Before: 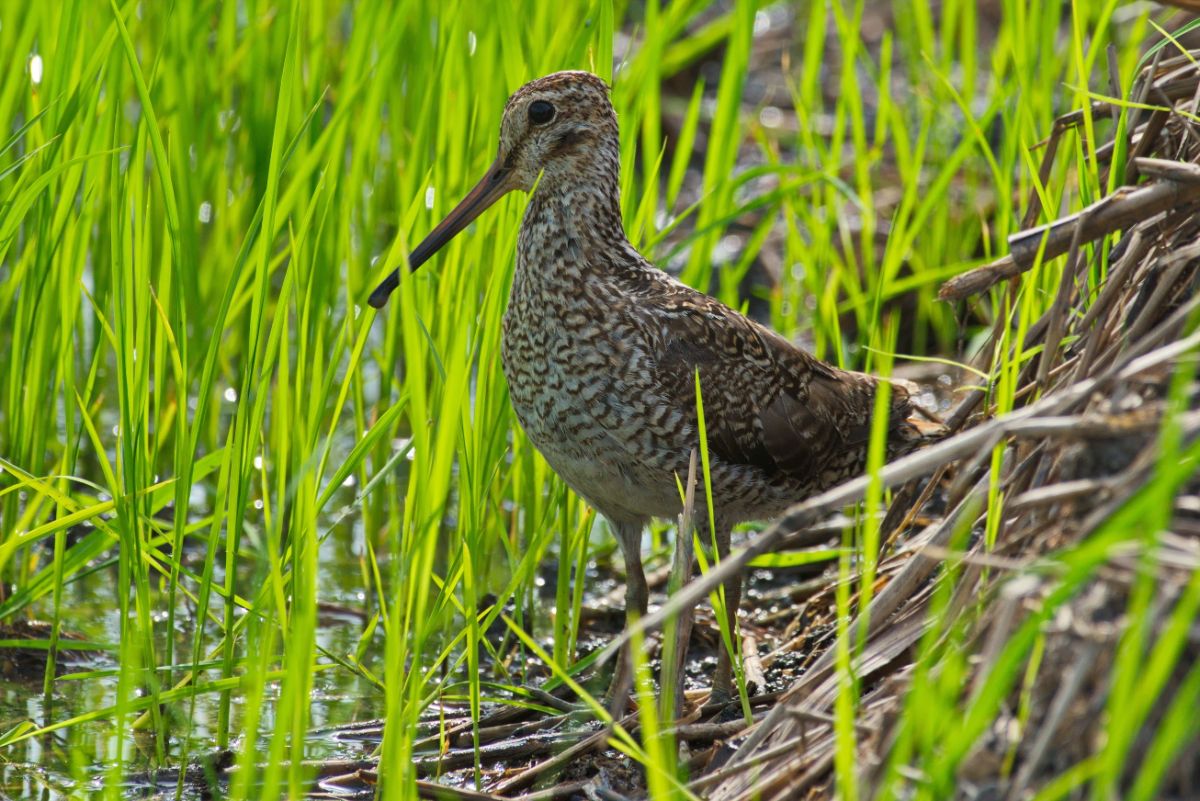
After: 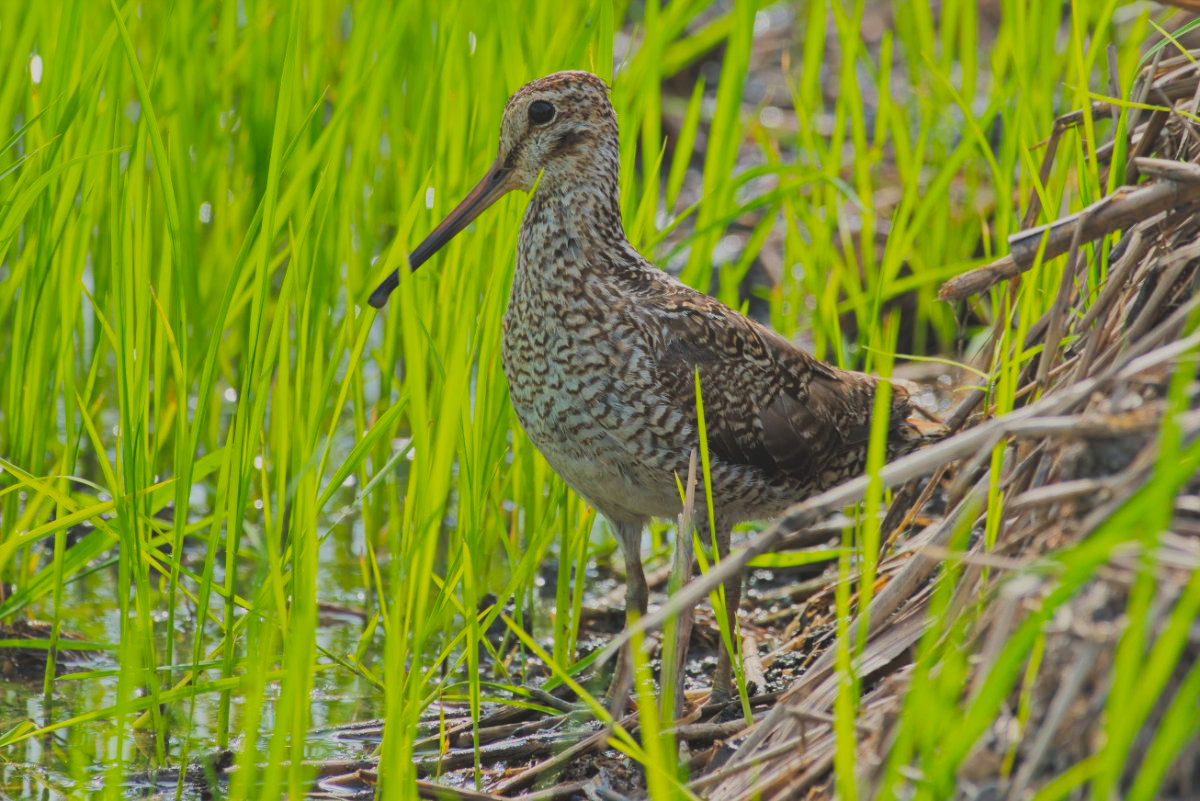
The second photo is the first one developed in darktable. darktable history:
exposure: black level correction -0.016, compensate highlight preservation false
filmic rgb: black relative exposure -5 EV, white relative exposure 3.52 EV, hardness 3.19, contrast 1.183, highlights saturation mix -49.49%
shadows and highlights: radius 128.37, shadows 30.42, highlights -30.6, low approximation 0.01, soften with gaussian
color balance rgb: perceptual saturation grading › global saturation 17.31%, hue shift -2.25°, perceptual brilliance grading › mid-tones 9.457%, perceptual brilliance grading › shadows 14.522%, contrast -20.784%
tone equalizer: mask exposure compensation -0.514 EV
